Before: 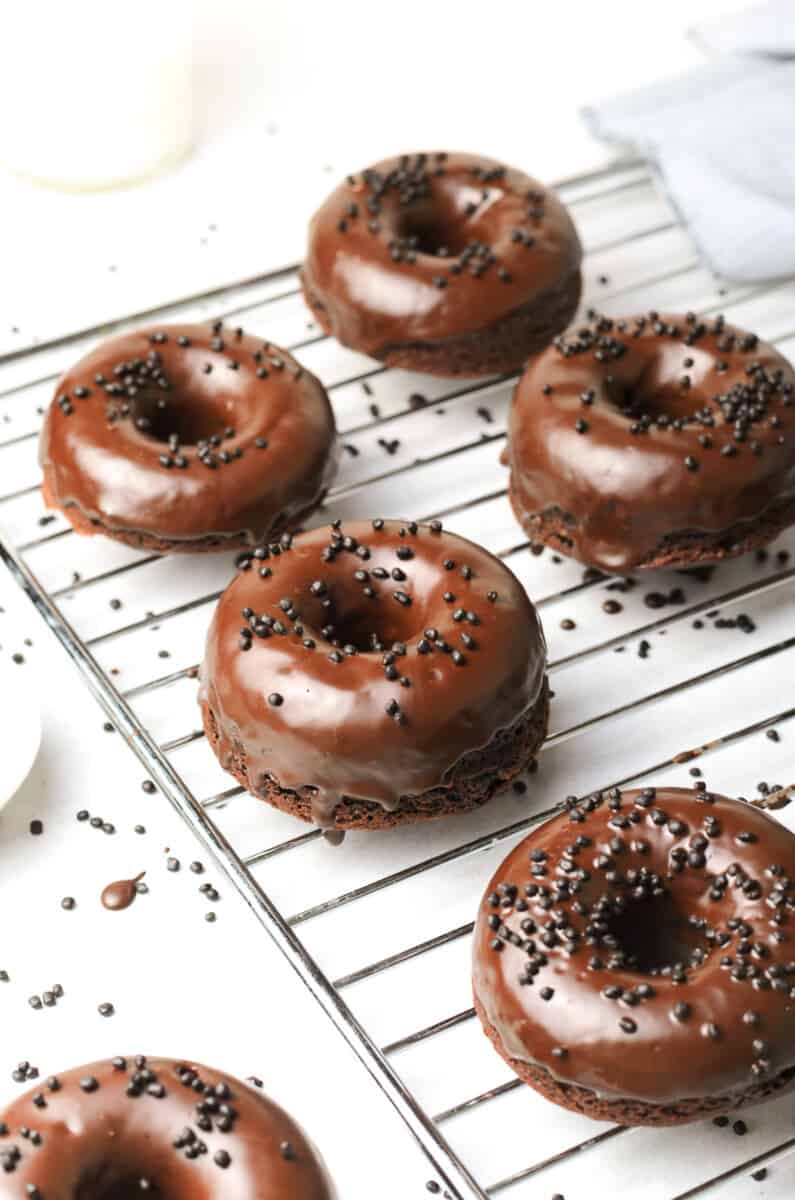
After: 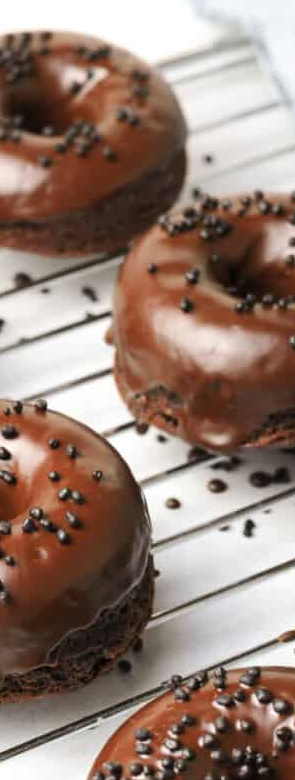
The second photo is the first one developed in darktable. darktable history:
crop and rotate: left 49.777%, top 10.13%, right 13.103%, bottom 24.852%
levels: white 99.89%
